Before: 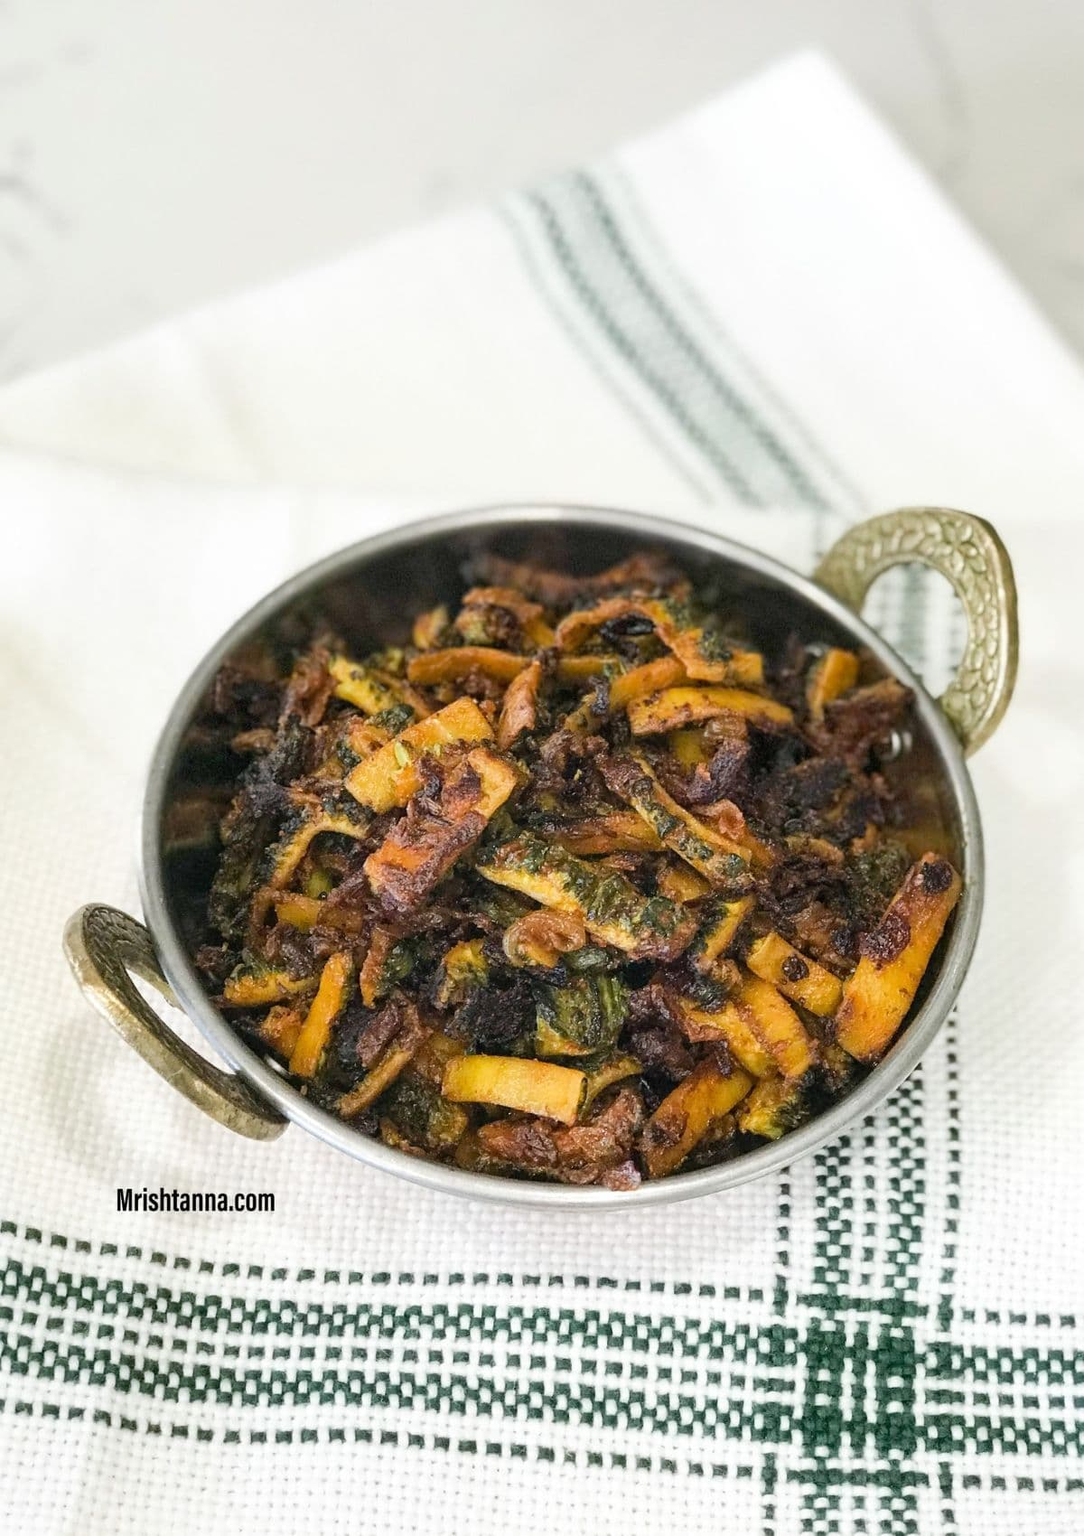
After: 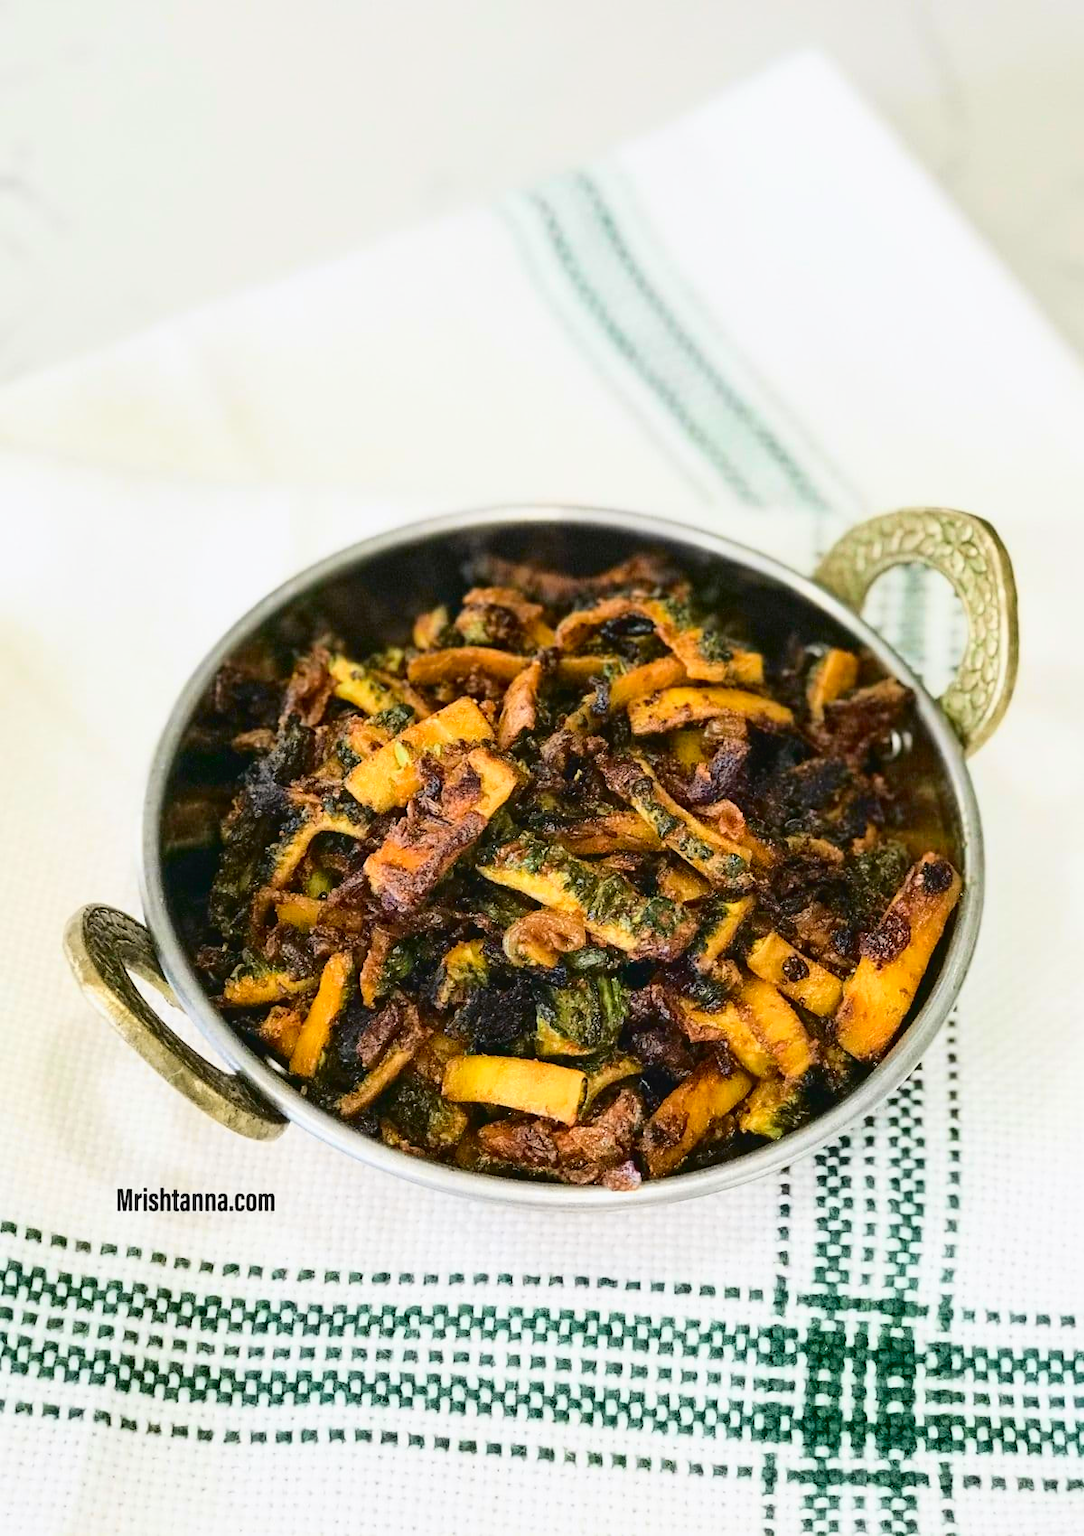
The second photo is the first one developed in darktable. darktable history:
tone curve: curves: ch0 [(0, 0.023) (0.132, 0.075) (0.256, 0.2) (0.454, 0.495) (0.708, 0.78) (0.844, 0.896) (1, 0.98)]; ch1 [(0, 0) (0.37, 0.308) (0.478, 0.46) (0.499, 0.5) (0.513, 0.508) (0.526, 0.533) (0.59, 0.612) (0.764, 0.804) (1, 1)]; ch2 [(0, 0) (0.312, 0.313) (0.461, 0.454) (0.48, 0.477) (0.503, 0.5) (0.526, 0.54) (0.564, 0.595) (0.631, 0.676) (0.713, 0.767) (0.985, 0.966)], color space Lab, independent channels
